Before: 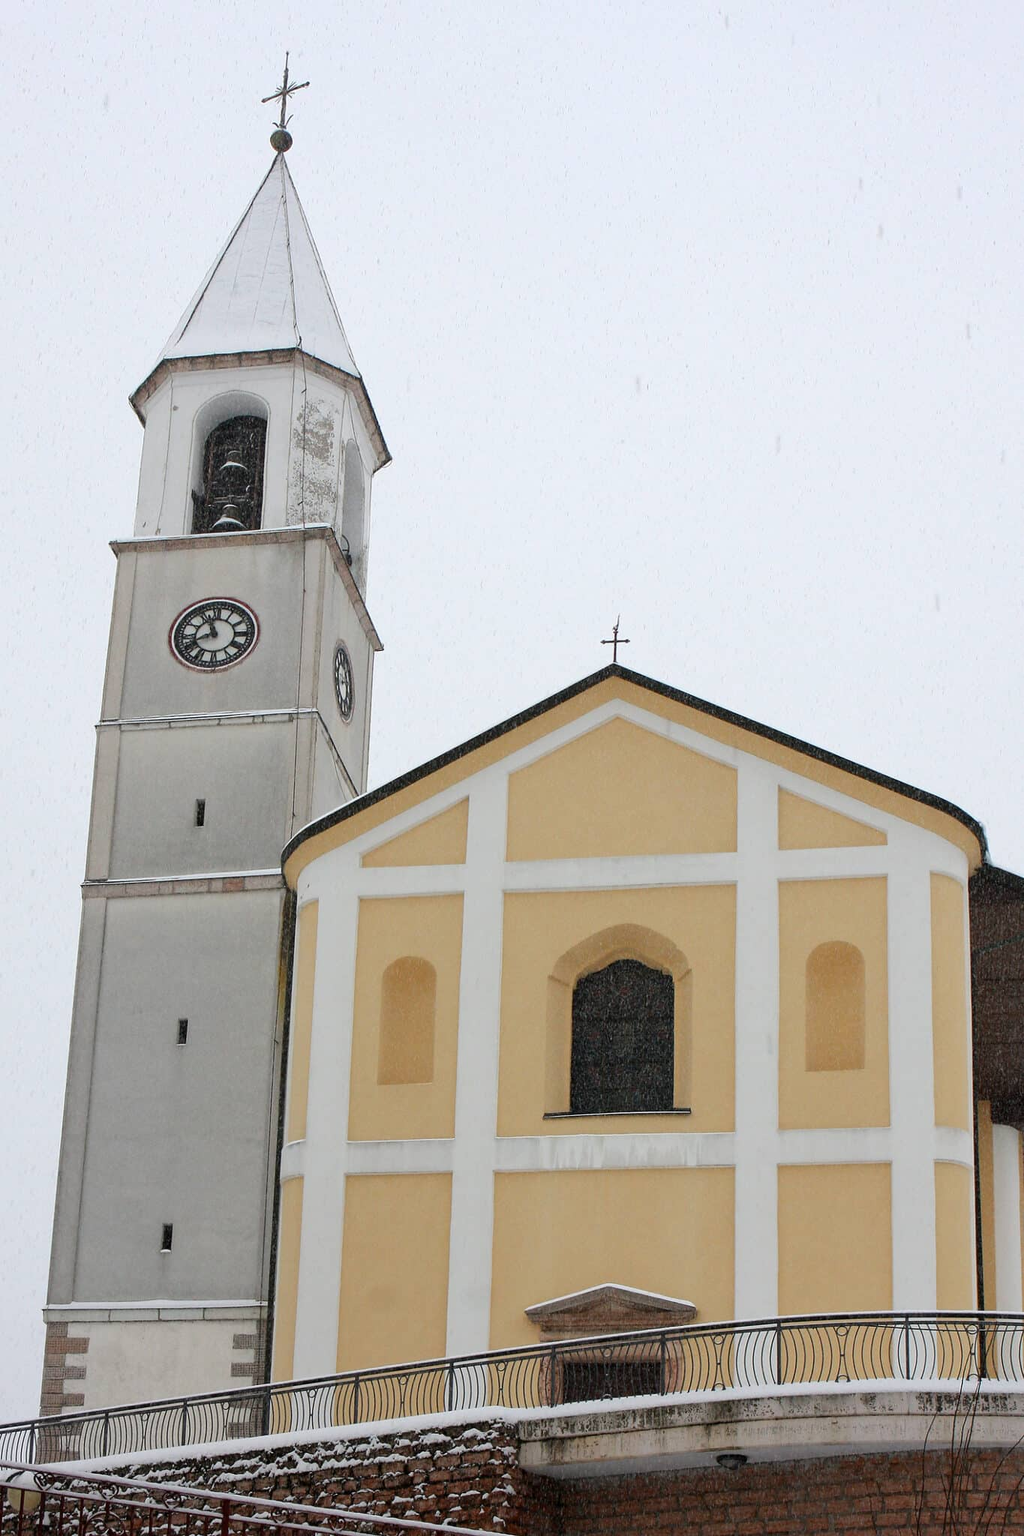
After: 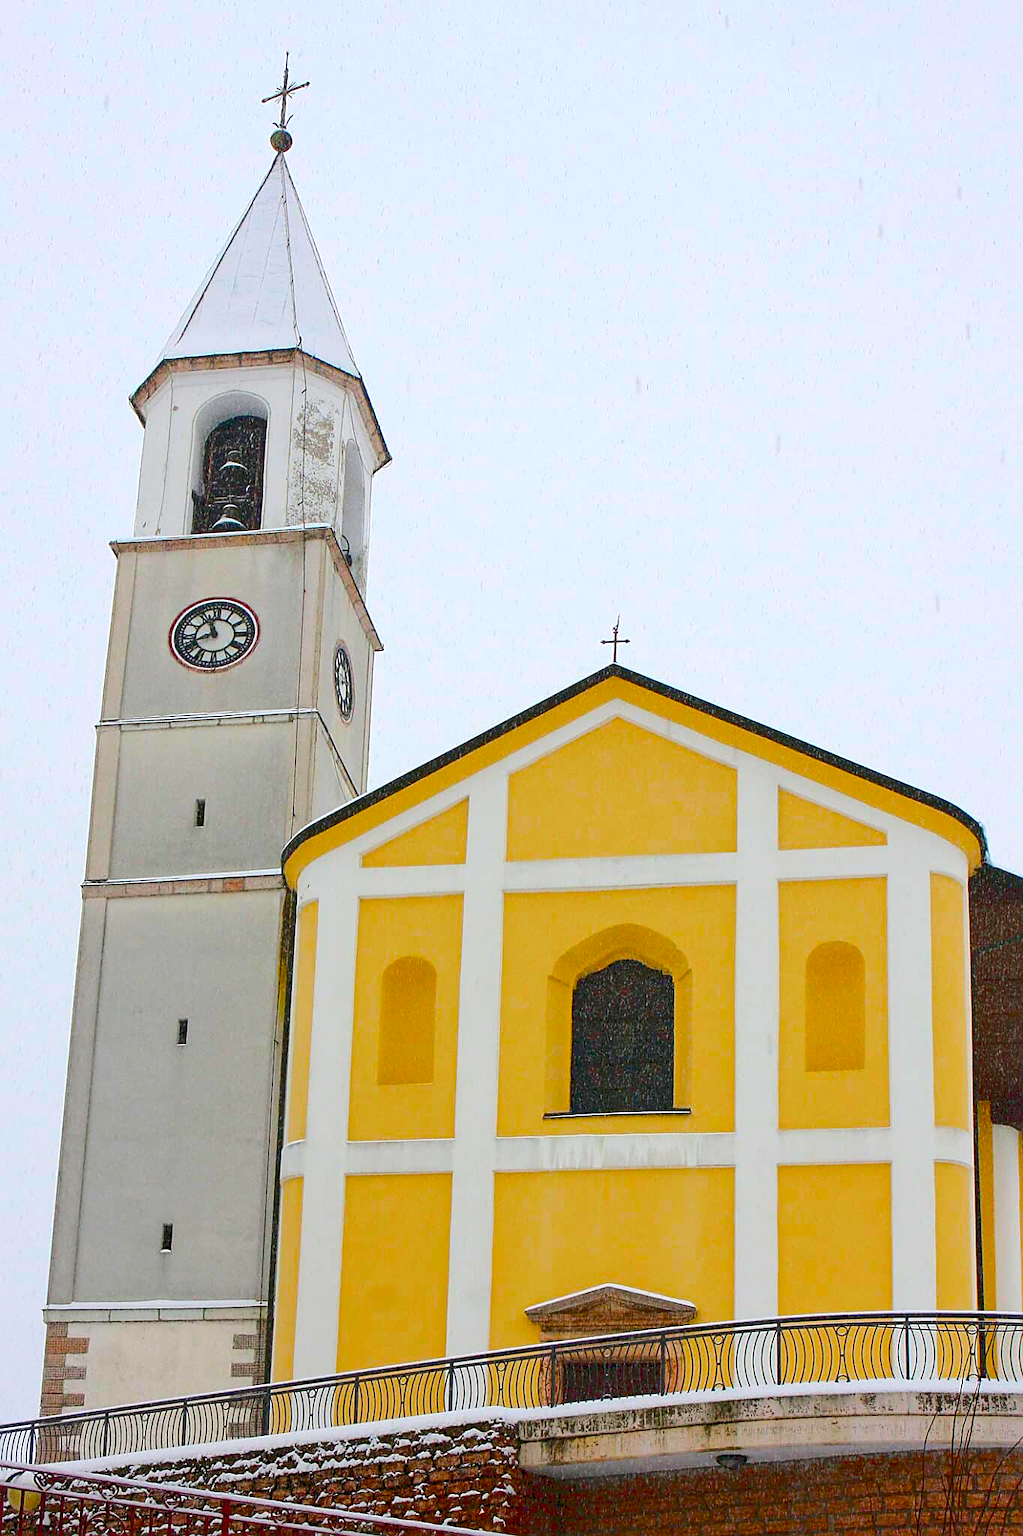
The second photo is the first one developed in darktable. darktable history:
local contrast: highlights 104%, shadows 100%, detail 120%, midtone range 0.2
sharpen: on, module defaults
tone curve: curves: ch0 [(0, 0) (0.003, 0.139) (0.011, 0.14) (0.025, 0.138) (0.044, 0.14) (0.069, 0.149) (0.1, 0.161) (0.136, 0.179) (0.177, 0.203) (0.224, 0.245) (0.277, 0.302) (0.335, 0.382) (0.399, 0.461) (0.468, 0.546) (0.543, 0.614) (0.623, 0.687) (0.709, 0.758) (0.801, 0.84) (0.898, 0.912) (1, 1)], color space Lab, linked channels, preserve colors none
color balance rgb: perceptual saturation grading › global saturation 98.802%, global vibrance 20%
